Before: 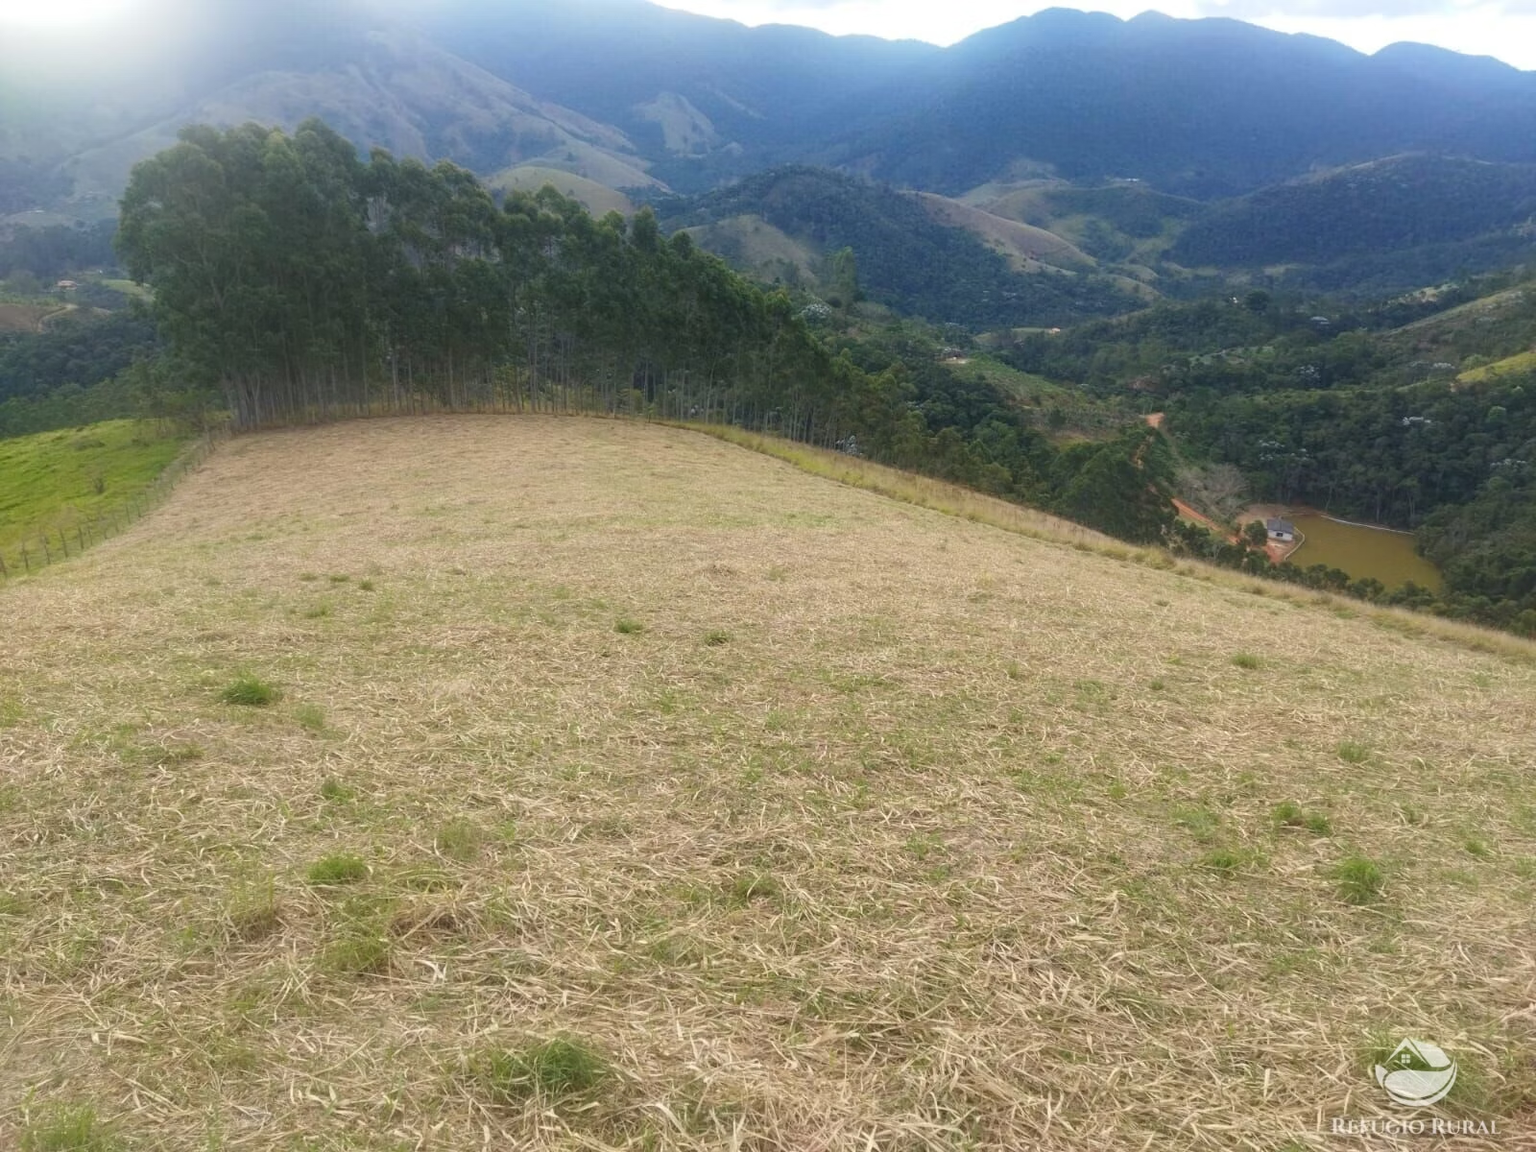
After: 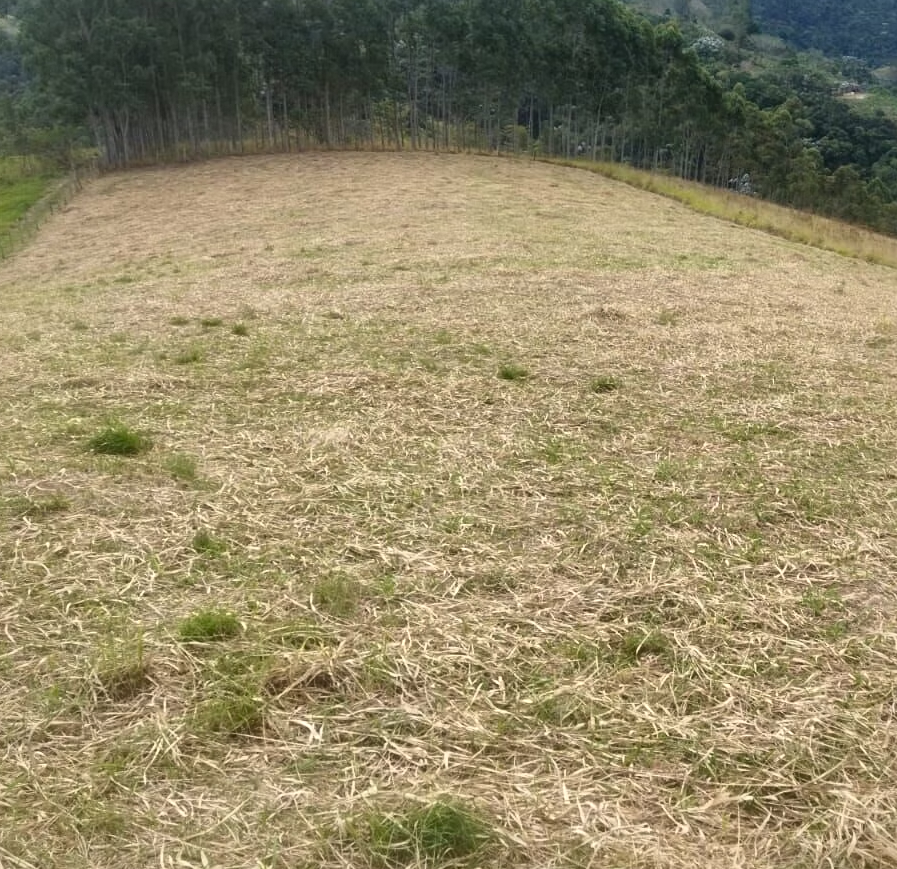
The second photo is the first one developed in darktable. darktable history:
local contrast: mode bilateral grid, contrast 20, coarseness 51, detail 171%, midtone range 0.2
crop: left 8.879%, top 23.409%, right 35.053%, bottom 4.16%
